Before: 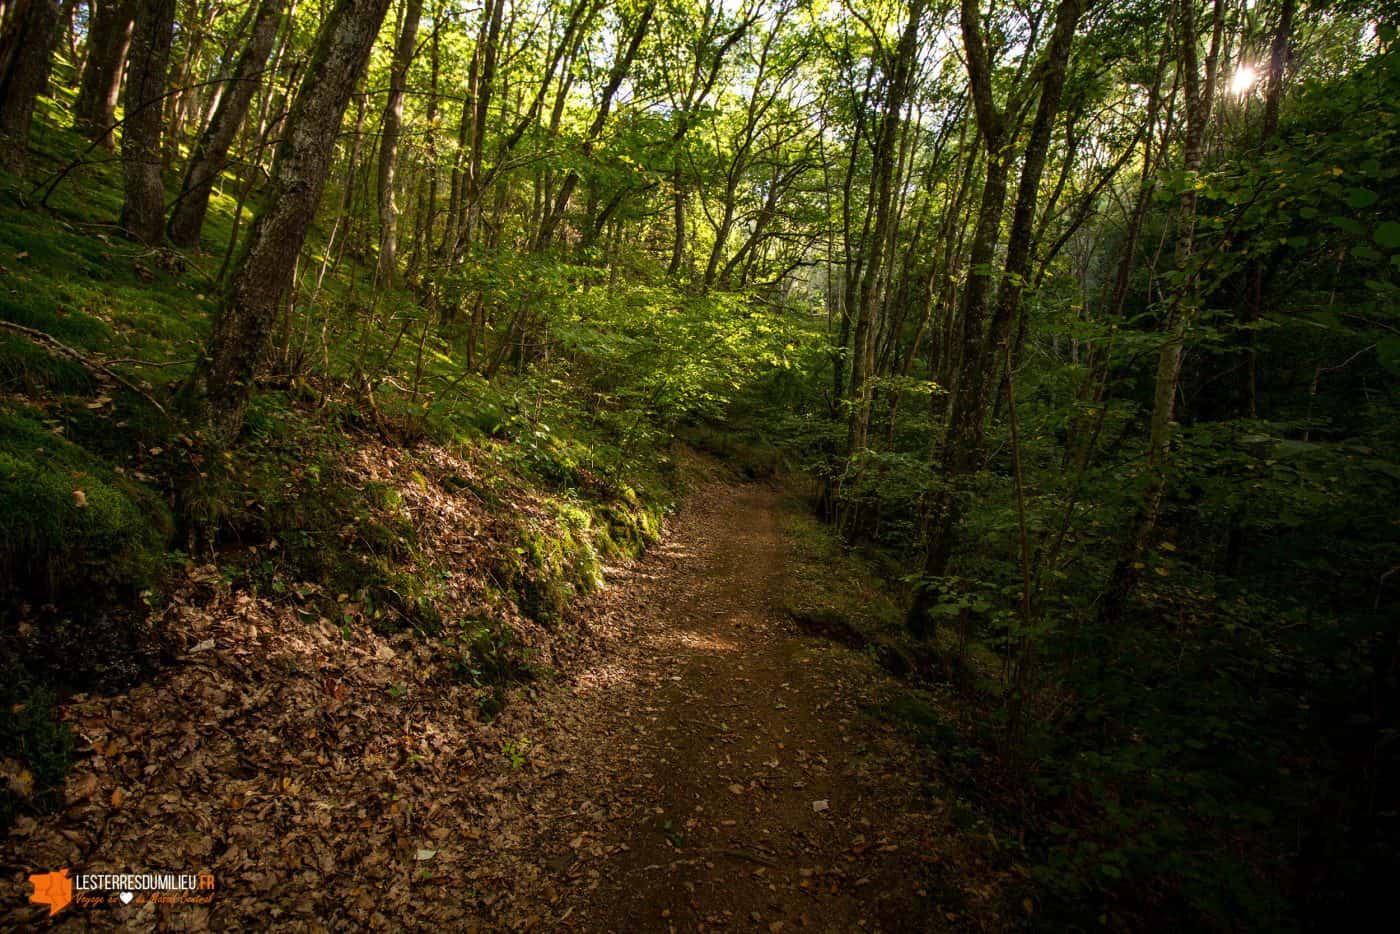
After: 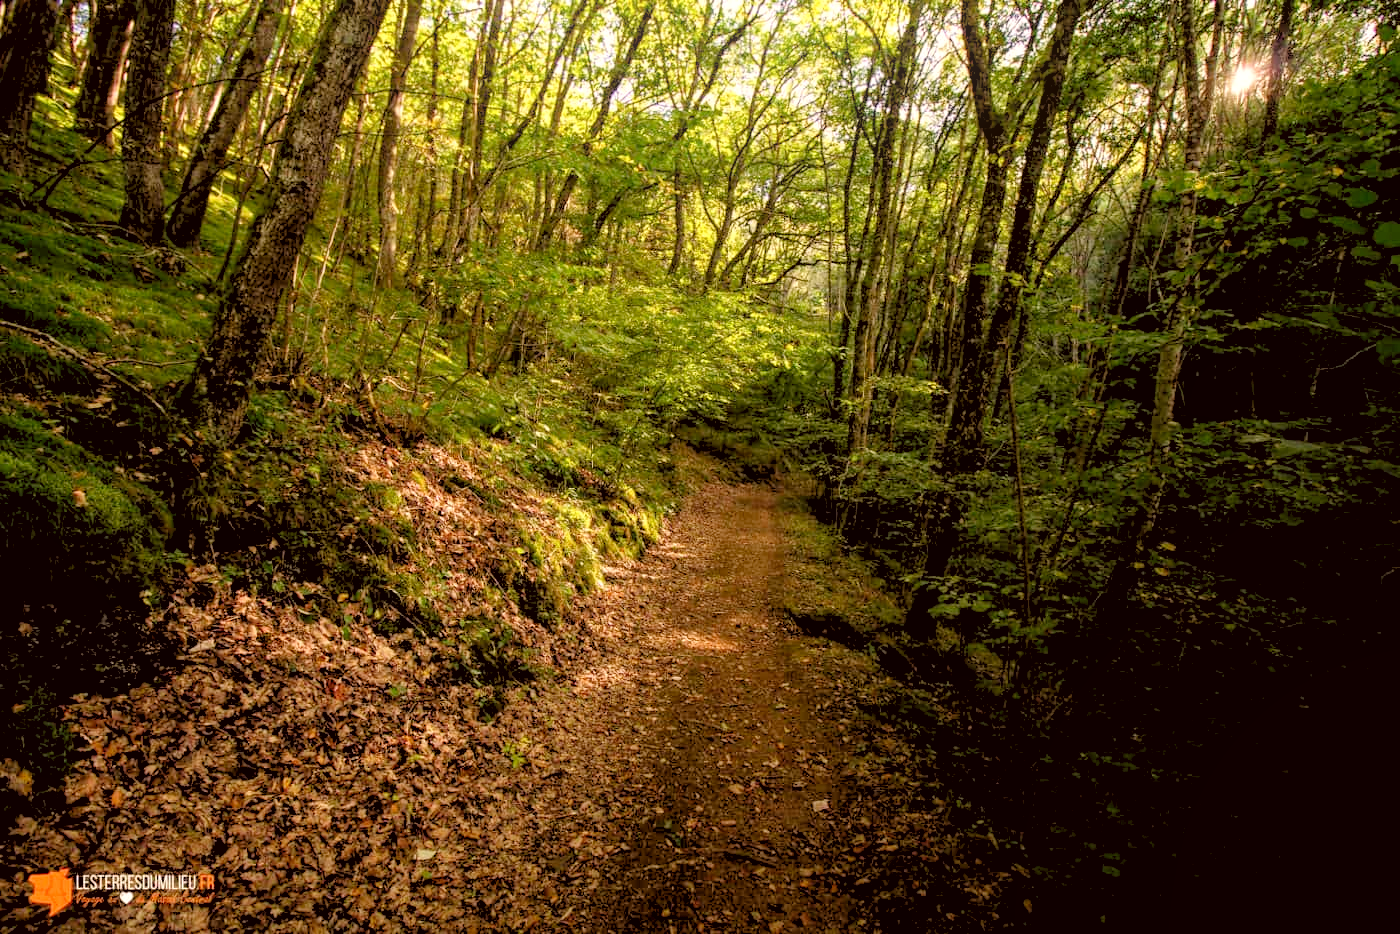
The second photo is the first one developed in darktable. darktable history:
local contrast: highlights 100%, shadows 100%, detail 120%, midtone range 0.2
color correction: highlights a* 6.27, highlights b* 8.19, shadows a* 5.94, shadows b* 7.23, saturation 0.9
bloom: size 15%, threshold 97%, strength 7%
levels: levels [0.072, 0.414, 0.976]
